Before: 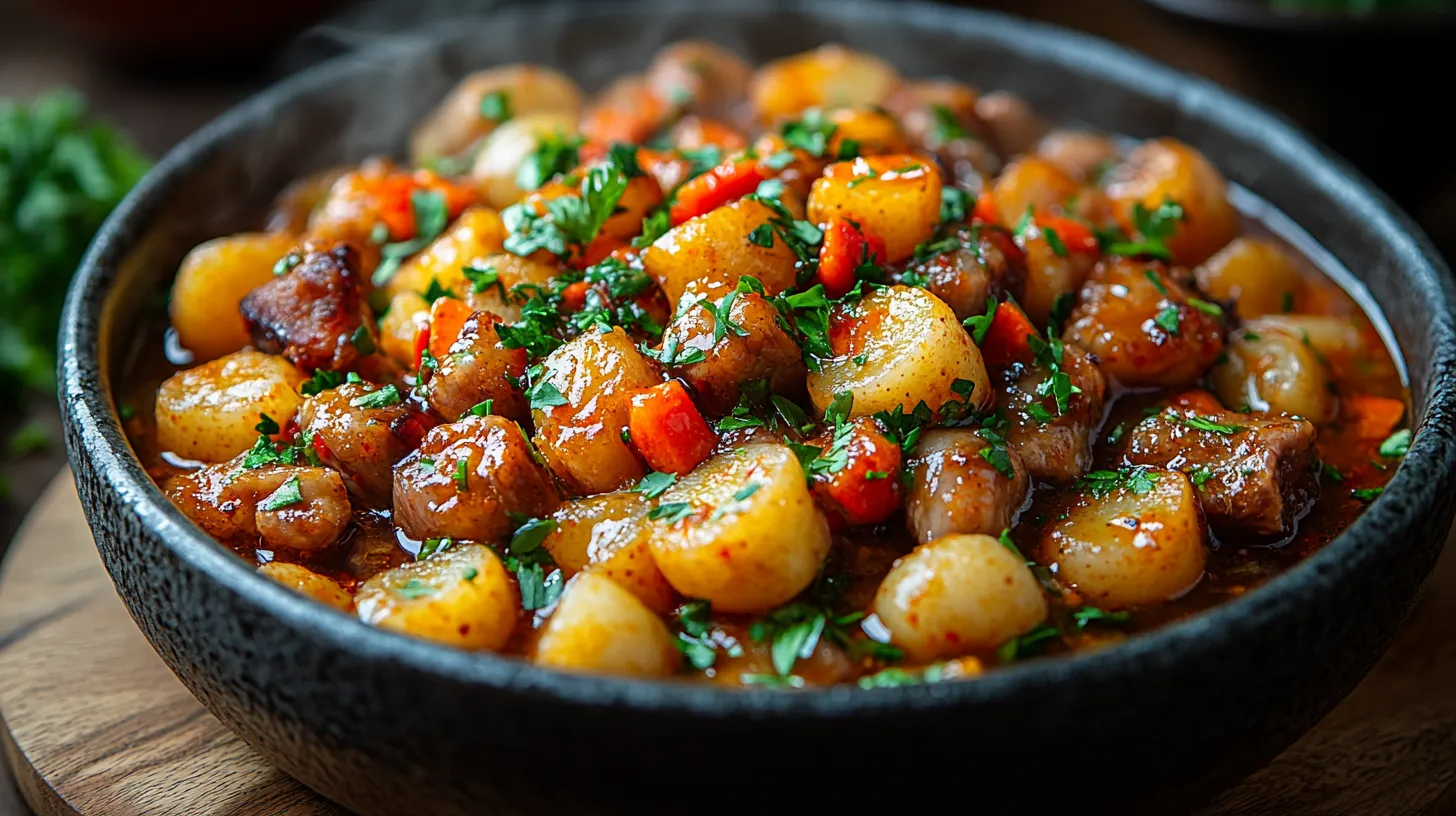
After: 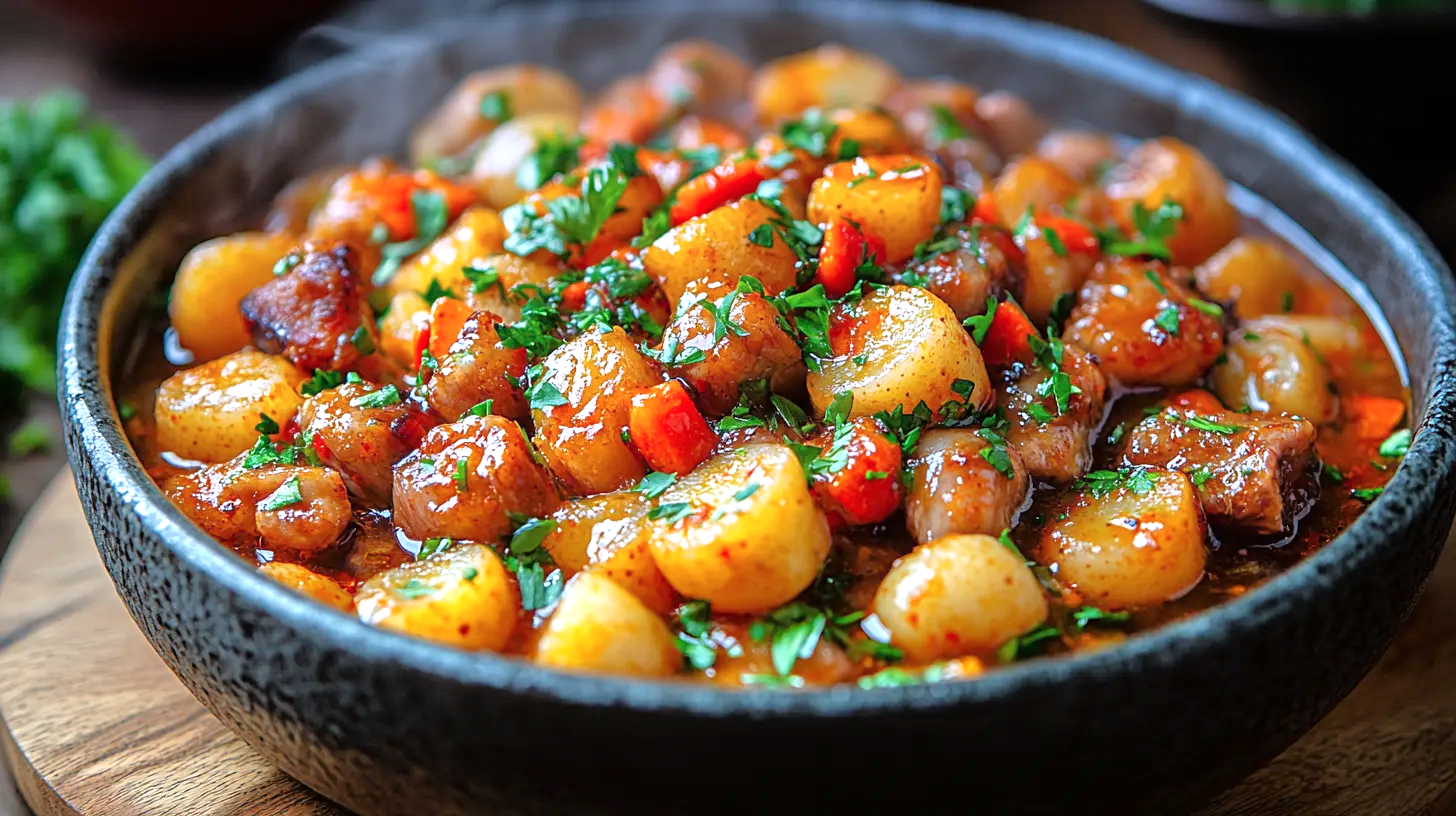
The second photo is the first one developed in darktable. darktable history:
graduated density: hue 238.83°, saturation 50%
tone equalizer: -7 EV 0.15 EV, -6 EV 0.6 EV, -5 EV 1.15 EV, -4 EV 1.33 EV, -3 EV 1.15 EV, -2 EV 0.6 EV, -1 EV 0.15 EV, mask exposure compensation -0.5 EV
exposure: black level correction 0, exposure 0.7 EV, compensate highlight preservation false
